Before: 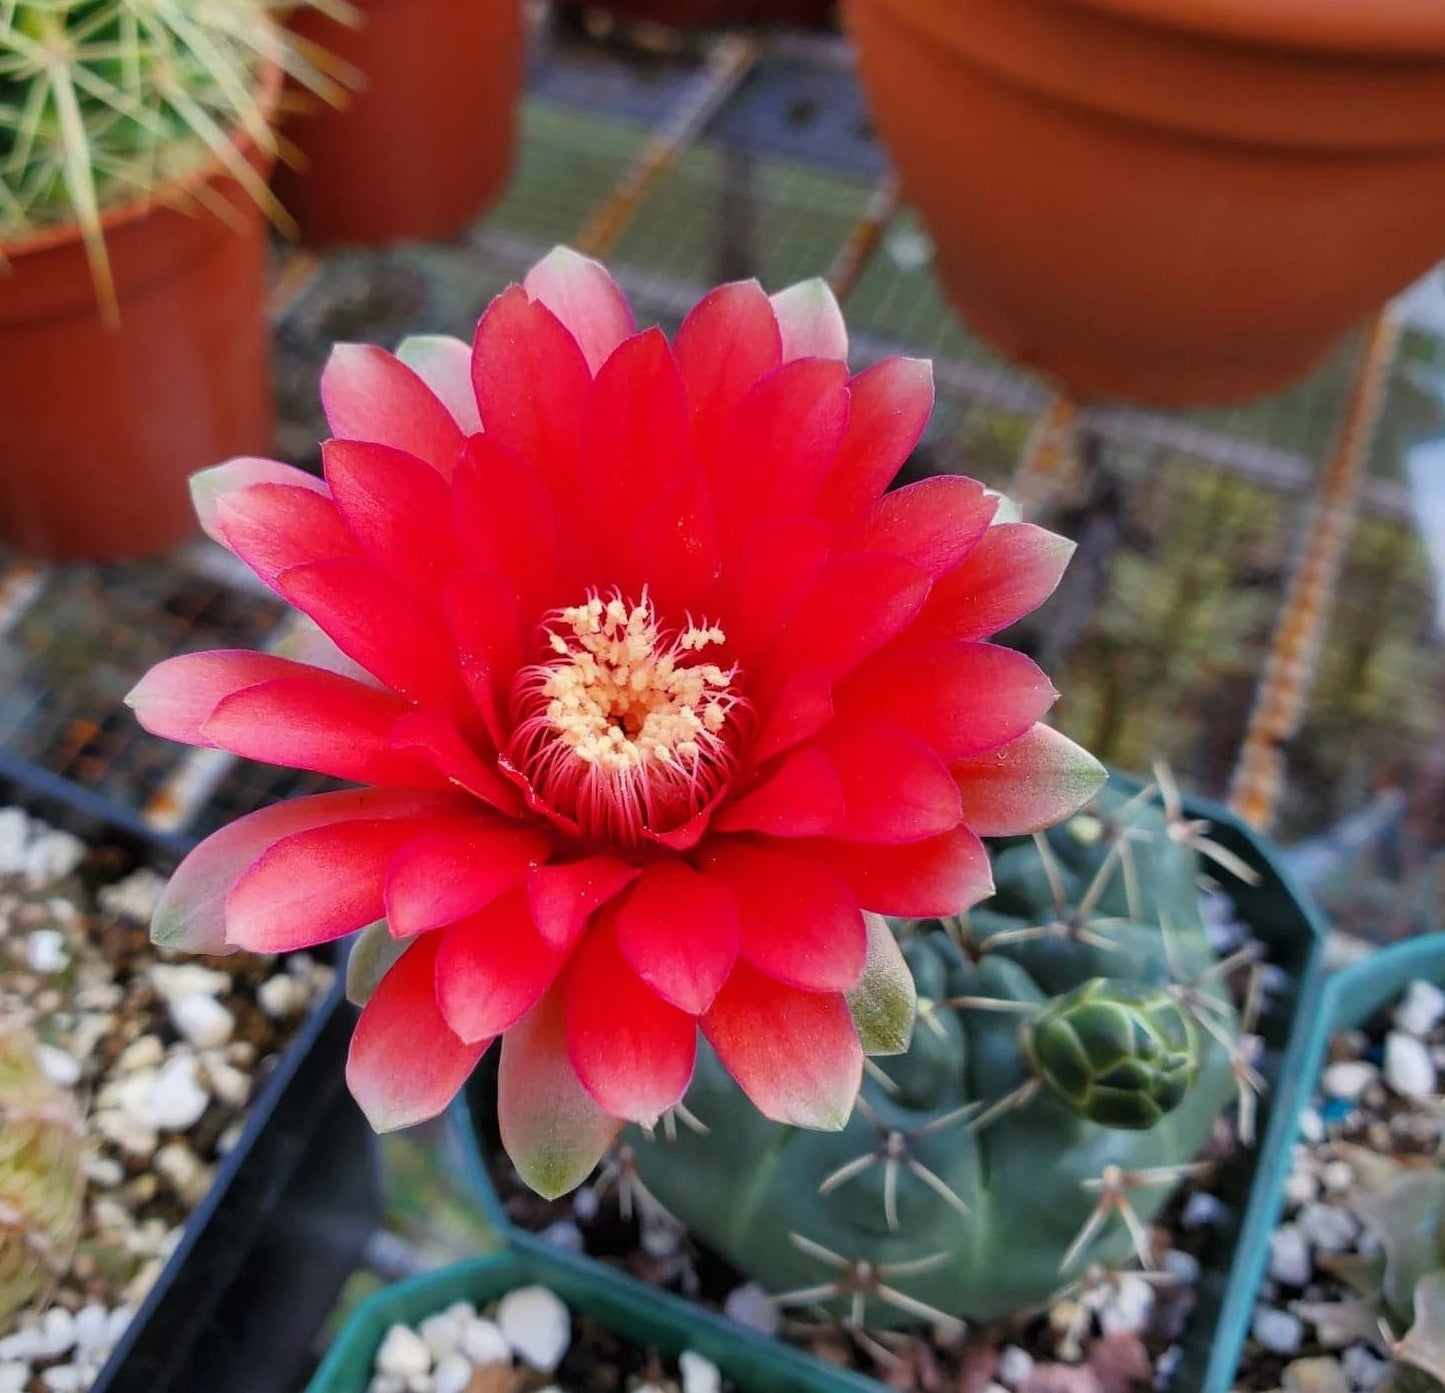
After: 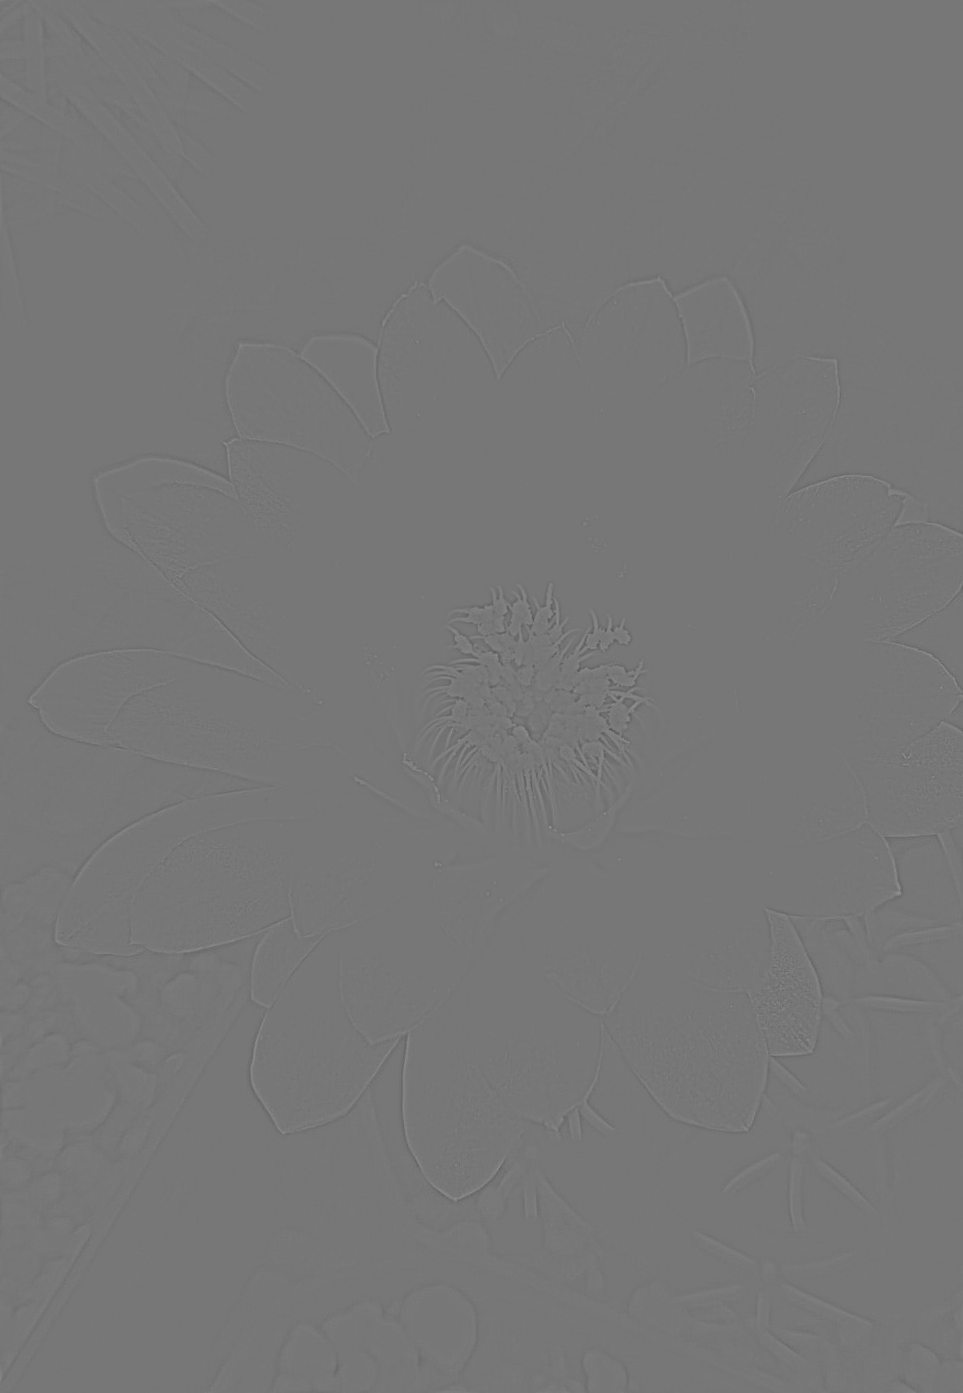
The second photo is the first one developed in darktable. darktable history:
crop and rotate: left 6.617%, right 26.717%
highpass: sharpness 5.84%, contrast boost 8.44%
